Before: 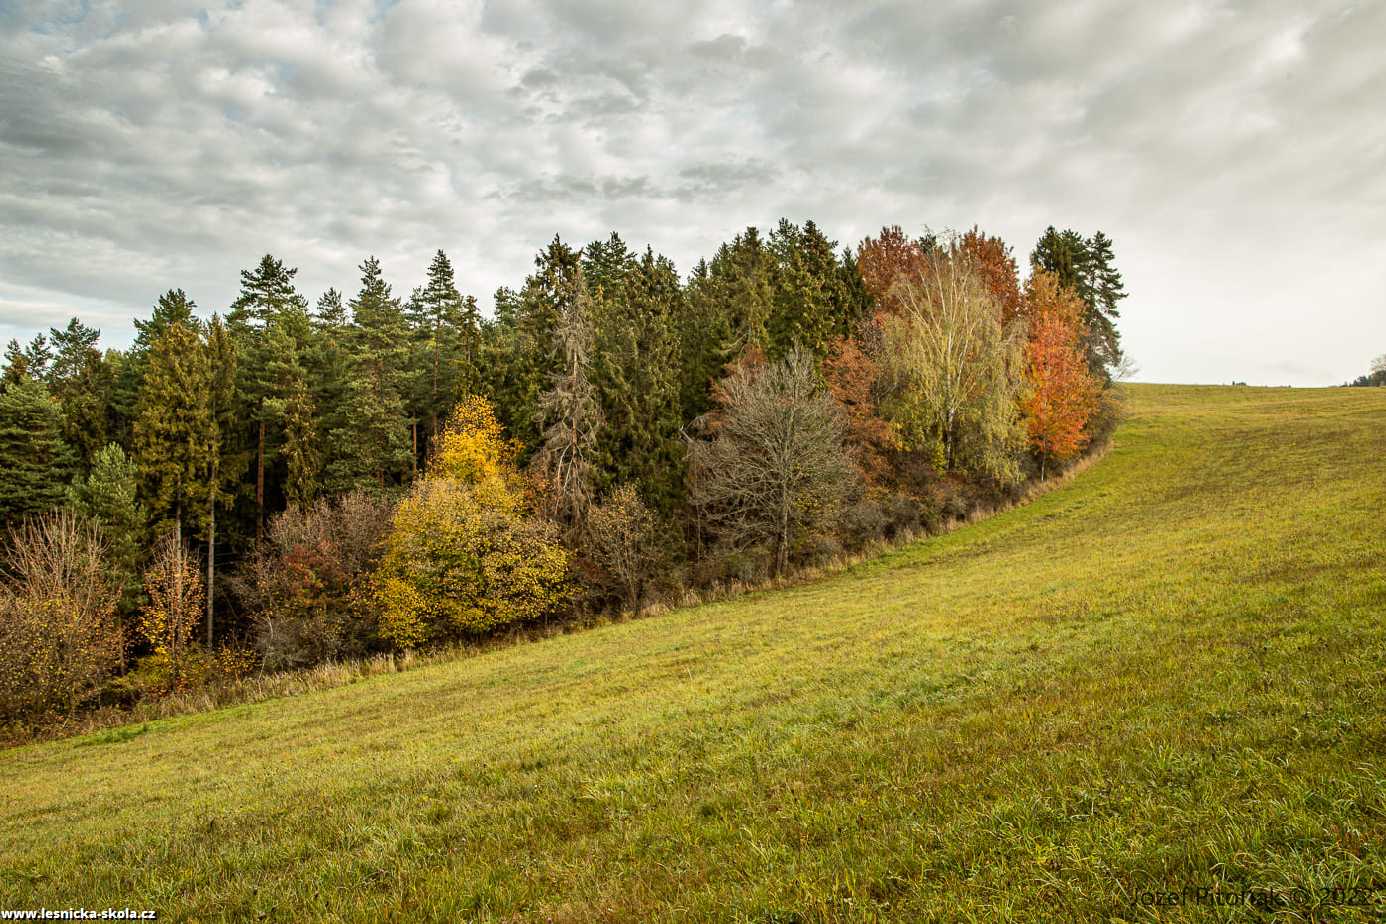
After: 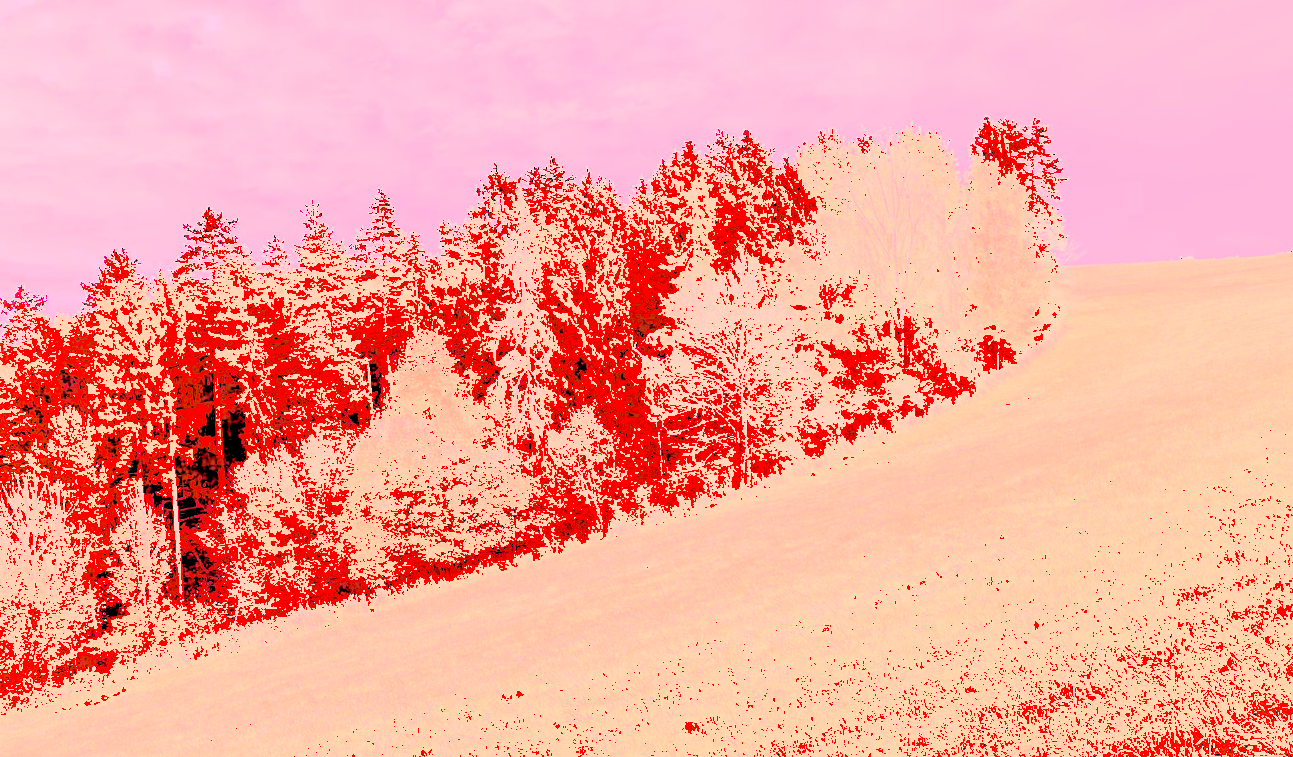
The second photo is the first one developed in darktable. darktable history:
crop and rotate: top 5.609%, bottom 5.609%
tone curve: curves: ch0 [(0.017, 0) (0.122, 0.046) (0.295, 0.297) (0.449, 0.505) (0.559, 0.629) (0.729, 0.796) (0.879, 0.898) (1, 0.97)]; ch1 [(0, 0) (0.393, 0.4) (0.447, 0.447) (0.485, 0.497) (0.522, 0.503) (0.539, 0.52) (0.606, 0.6) (0.696, 0.679) (1, 1)]; ch2 [(0, 0) (0.369, 0.388) (0.449, 0.431) (0.499, 0.501) (0.516, 0.536) (0.604, 0.599) (0.741, 0.763) (1, 1)], color space Lab, independent channels, preserve colors none
shadows and highlights: shadows 60, highlights -60
exposure: exposure 0.426 EV, compensate highlight preservation false
white balance: red 4.26, blue 1.802
rotate and perspective: rotation -4.57°, crop left 0.054, crop right 0.944, crop top 0.087, crop bottom 0.914
color balance: output saturation 98.5%
levels: black 3.83%, white 90.64%, levels [0.044, 0.416, 0.908]
